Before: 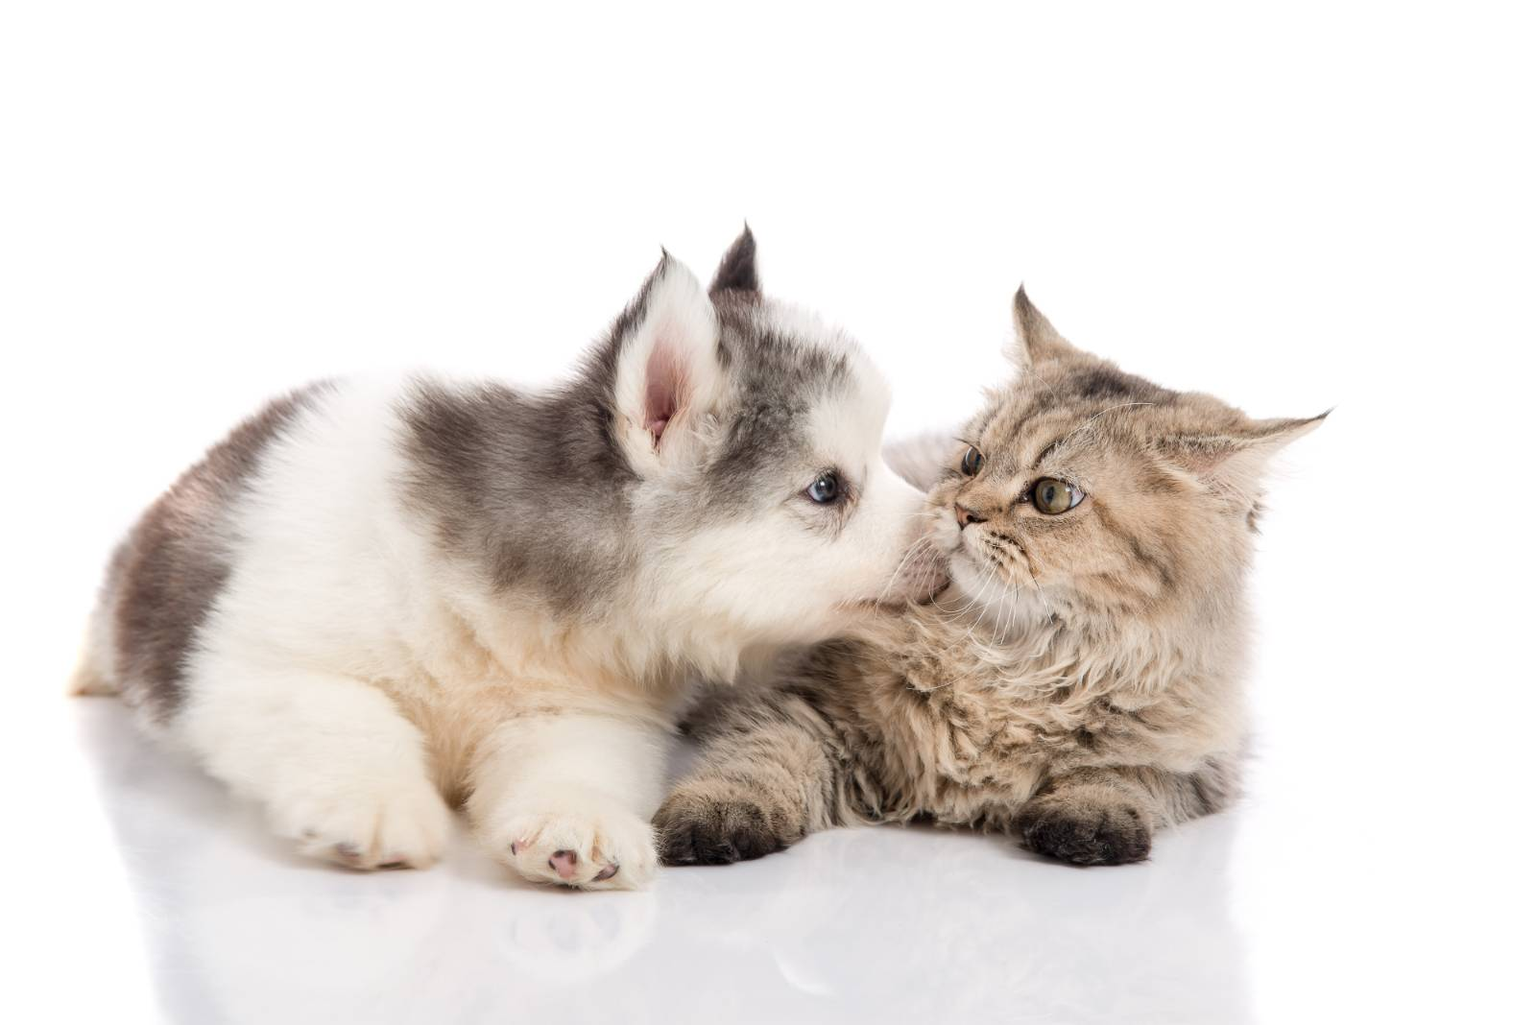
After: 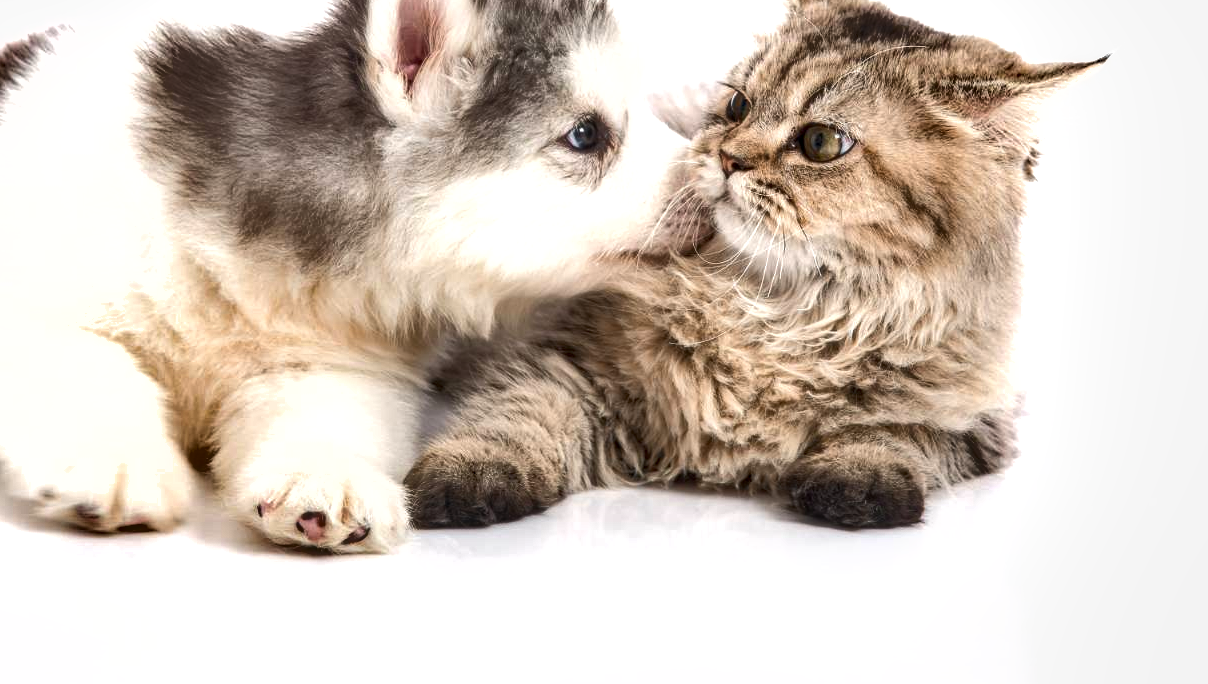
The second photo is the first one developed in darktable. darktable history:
crop and rotate: left 17.218%, top 35.074%, right 7.26%, bottom 0.838%
local contrast: on, module defaults
shadows and highlights: soften with gaussian
exposure: black level correction 0.001, exposure 0.5 EV, compensate highlight preservation false
